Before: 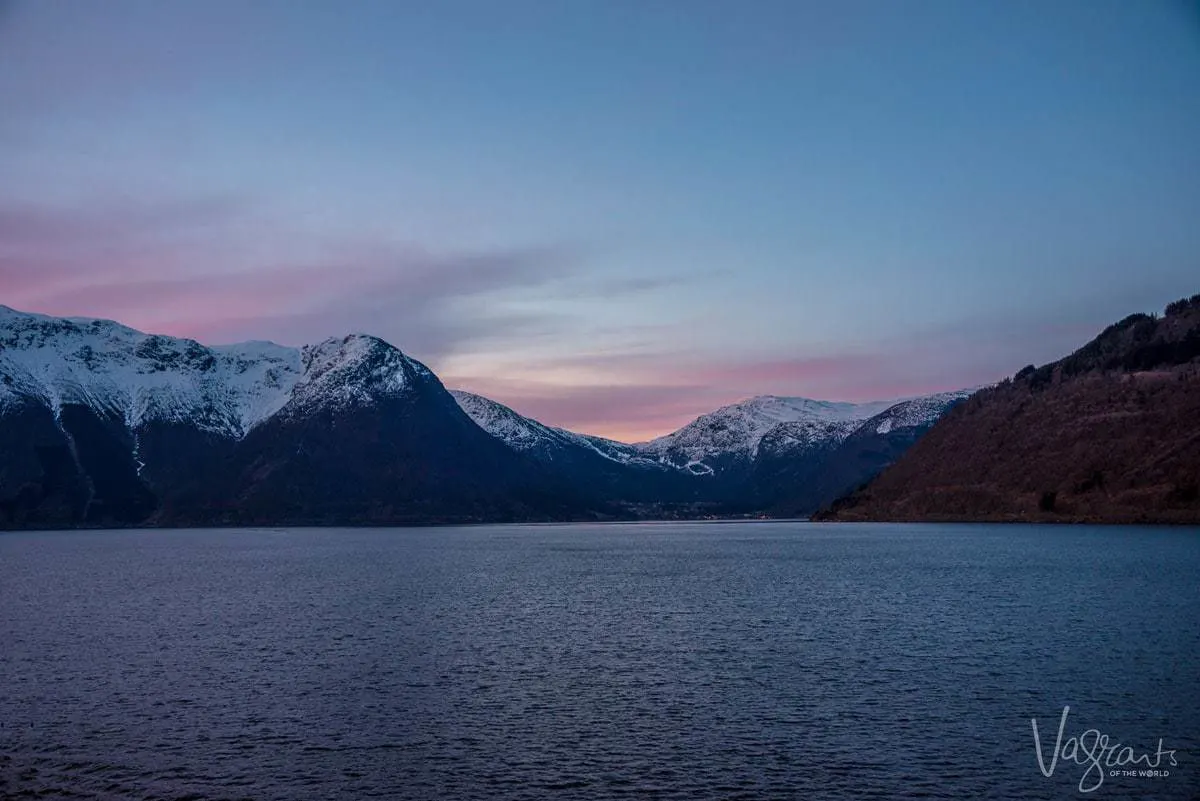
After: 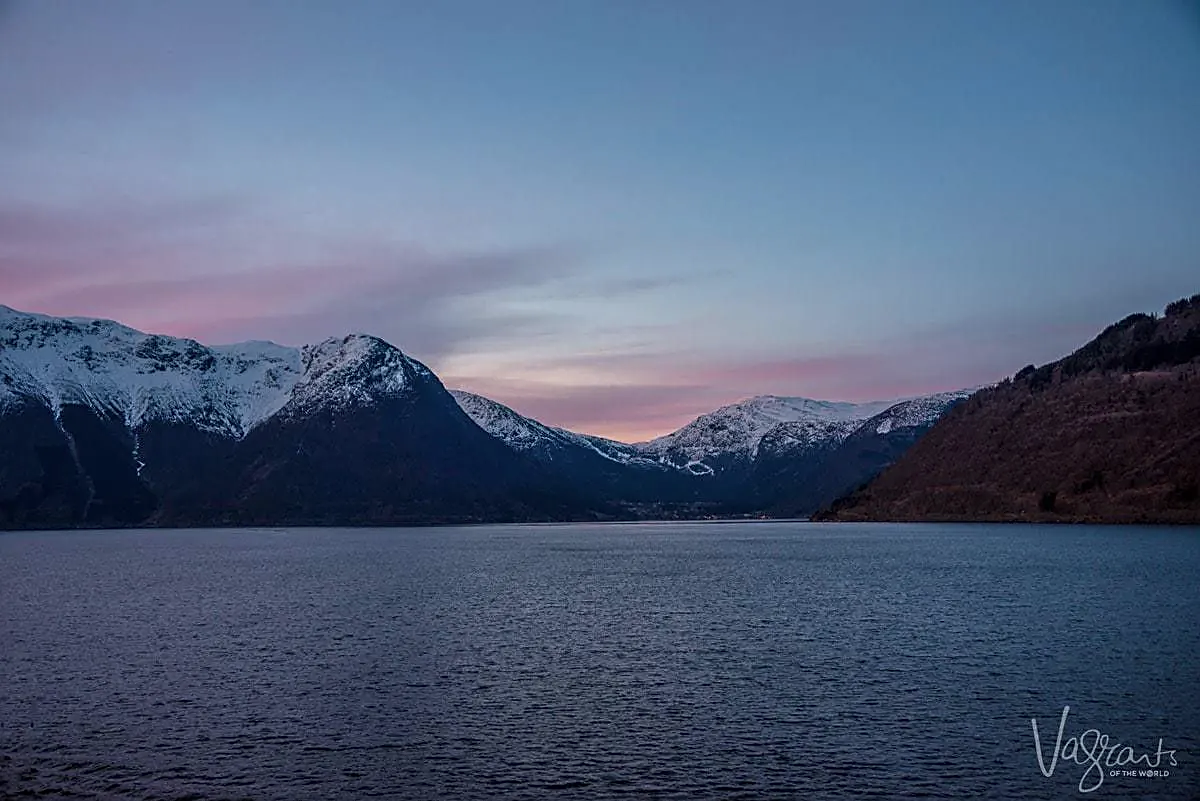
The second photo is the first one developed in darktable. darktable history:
sharpen: on, module defaults
contrast brightness saturation: saturation -0.093
